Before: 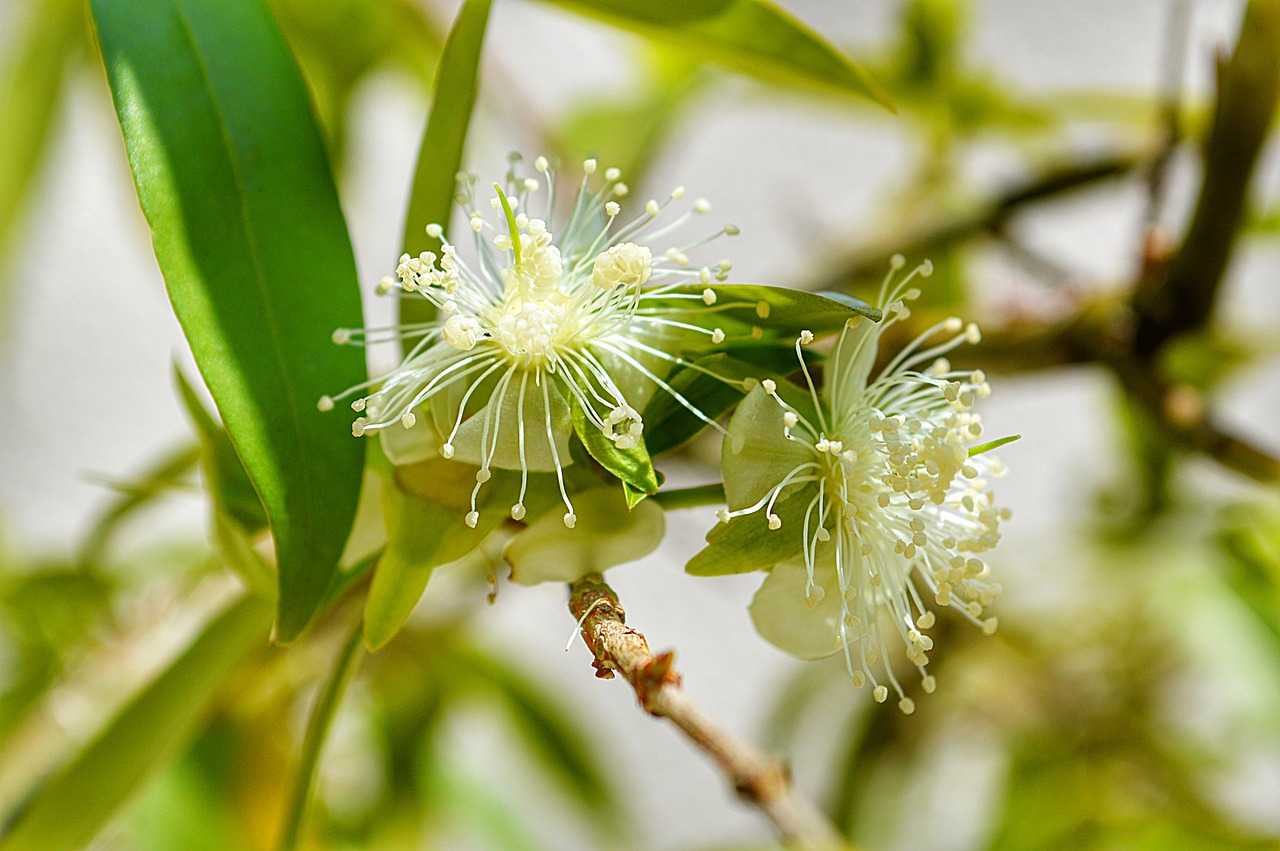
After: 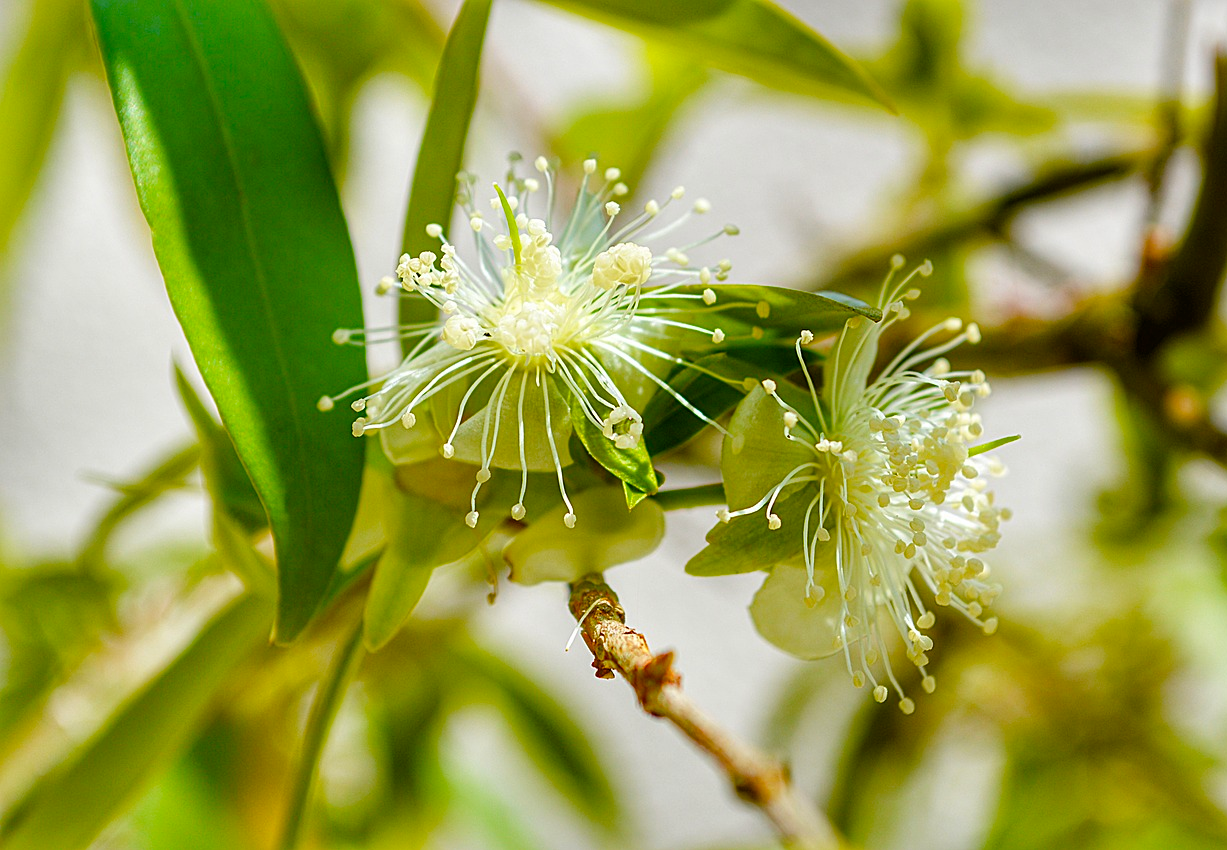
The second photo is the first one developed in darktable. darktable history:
color balance rgb: perceptual saturation grading › global saturation 35%, perceptual saturation grading › highlights -25%, perceptual saturation grading › shadows 50%
crop: right 4.126%, bottom 0.031%
